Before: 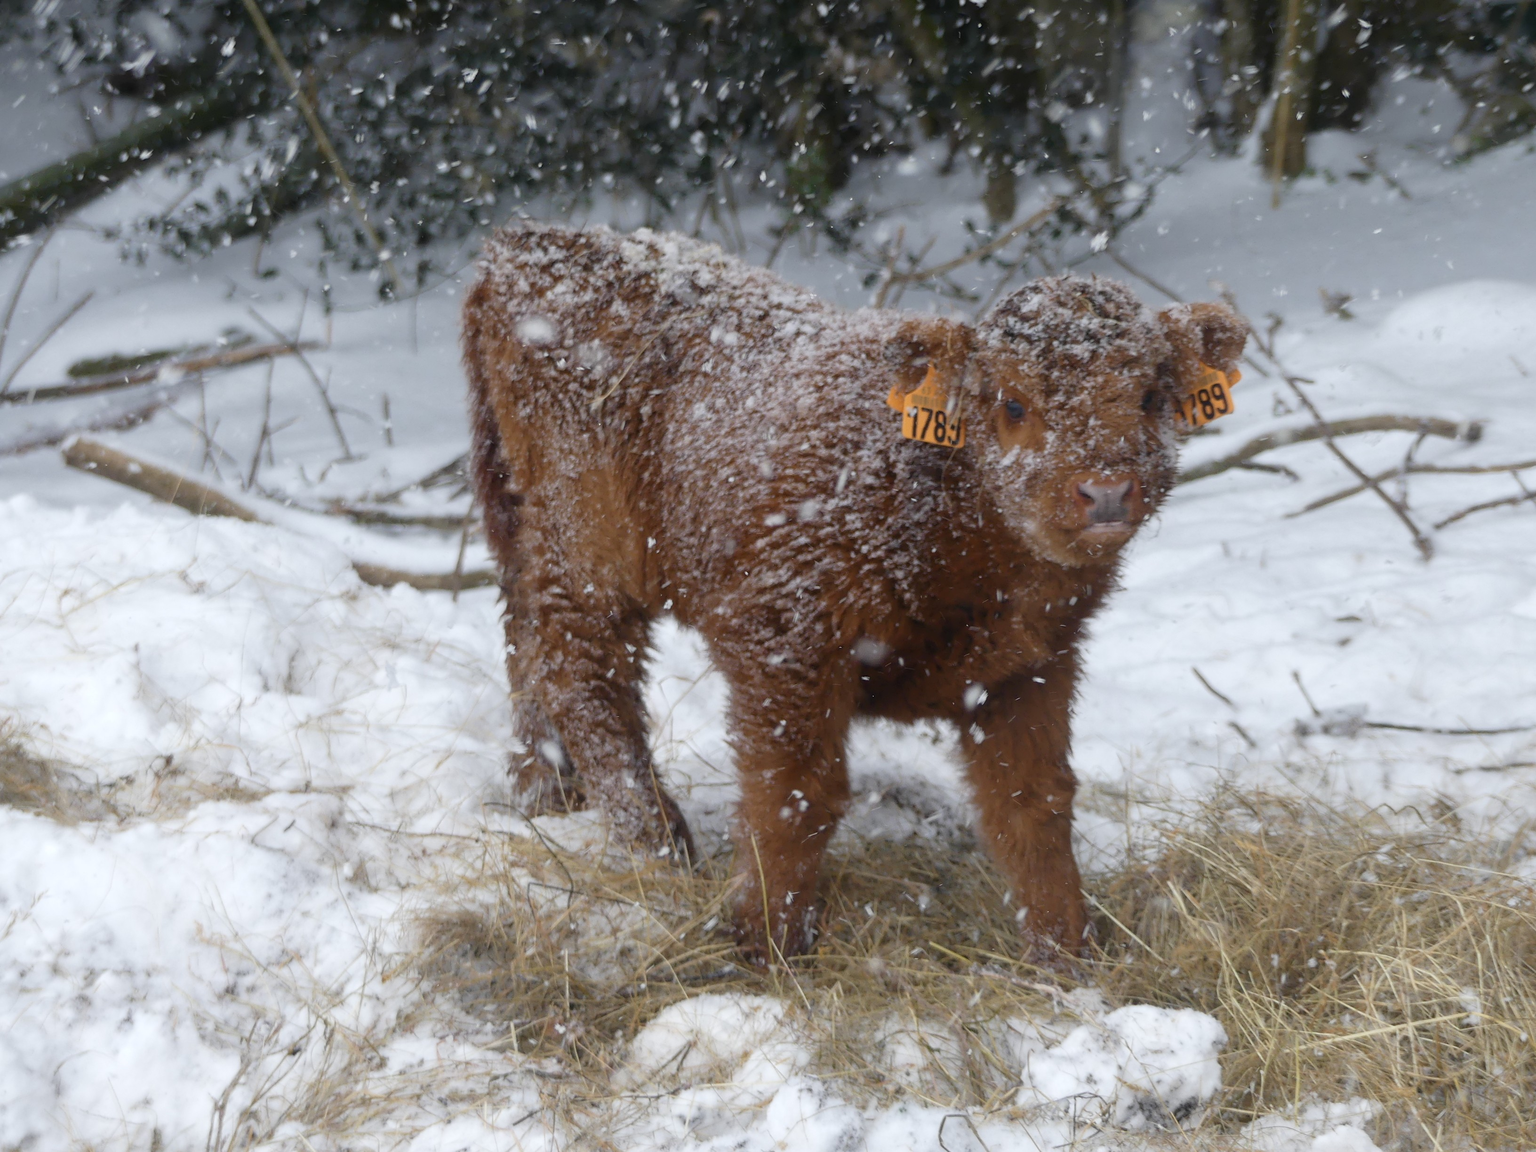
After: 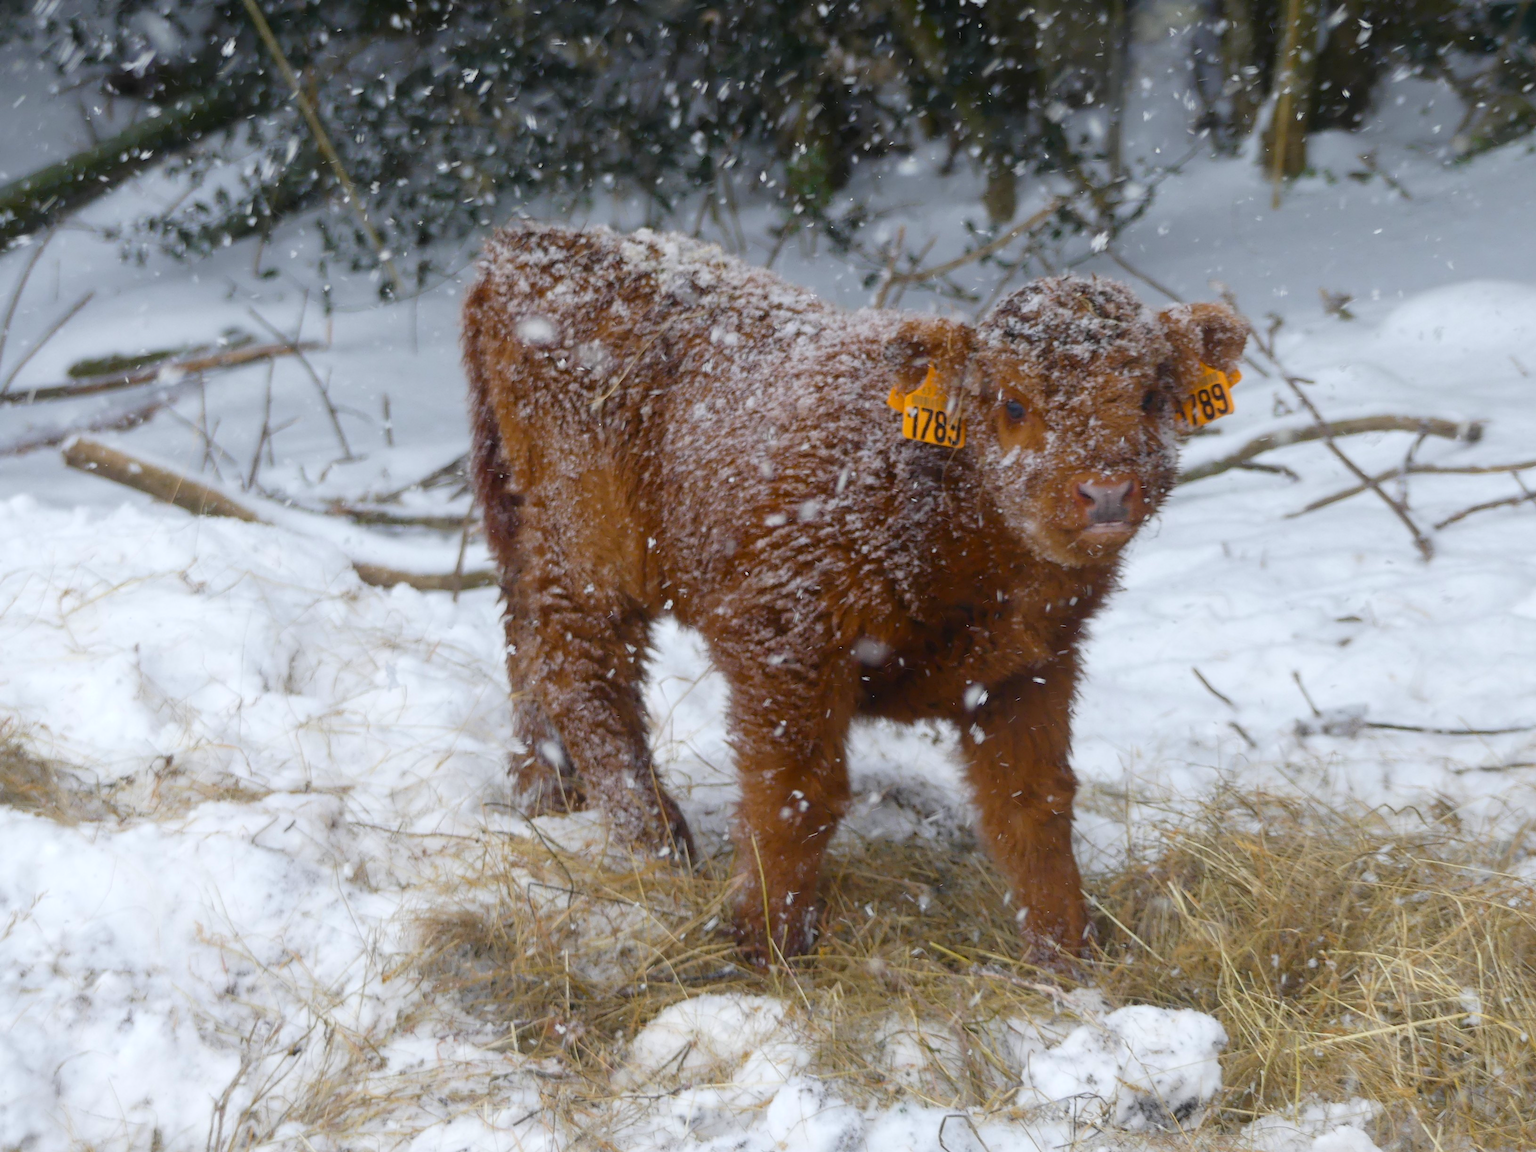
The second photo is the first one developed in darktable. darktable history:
color balance rgb: linear chroma grading › global chroma 17.234%, perceptual saturation grading › global saturation 17.541%
